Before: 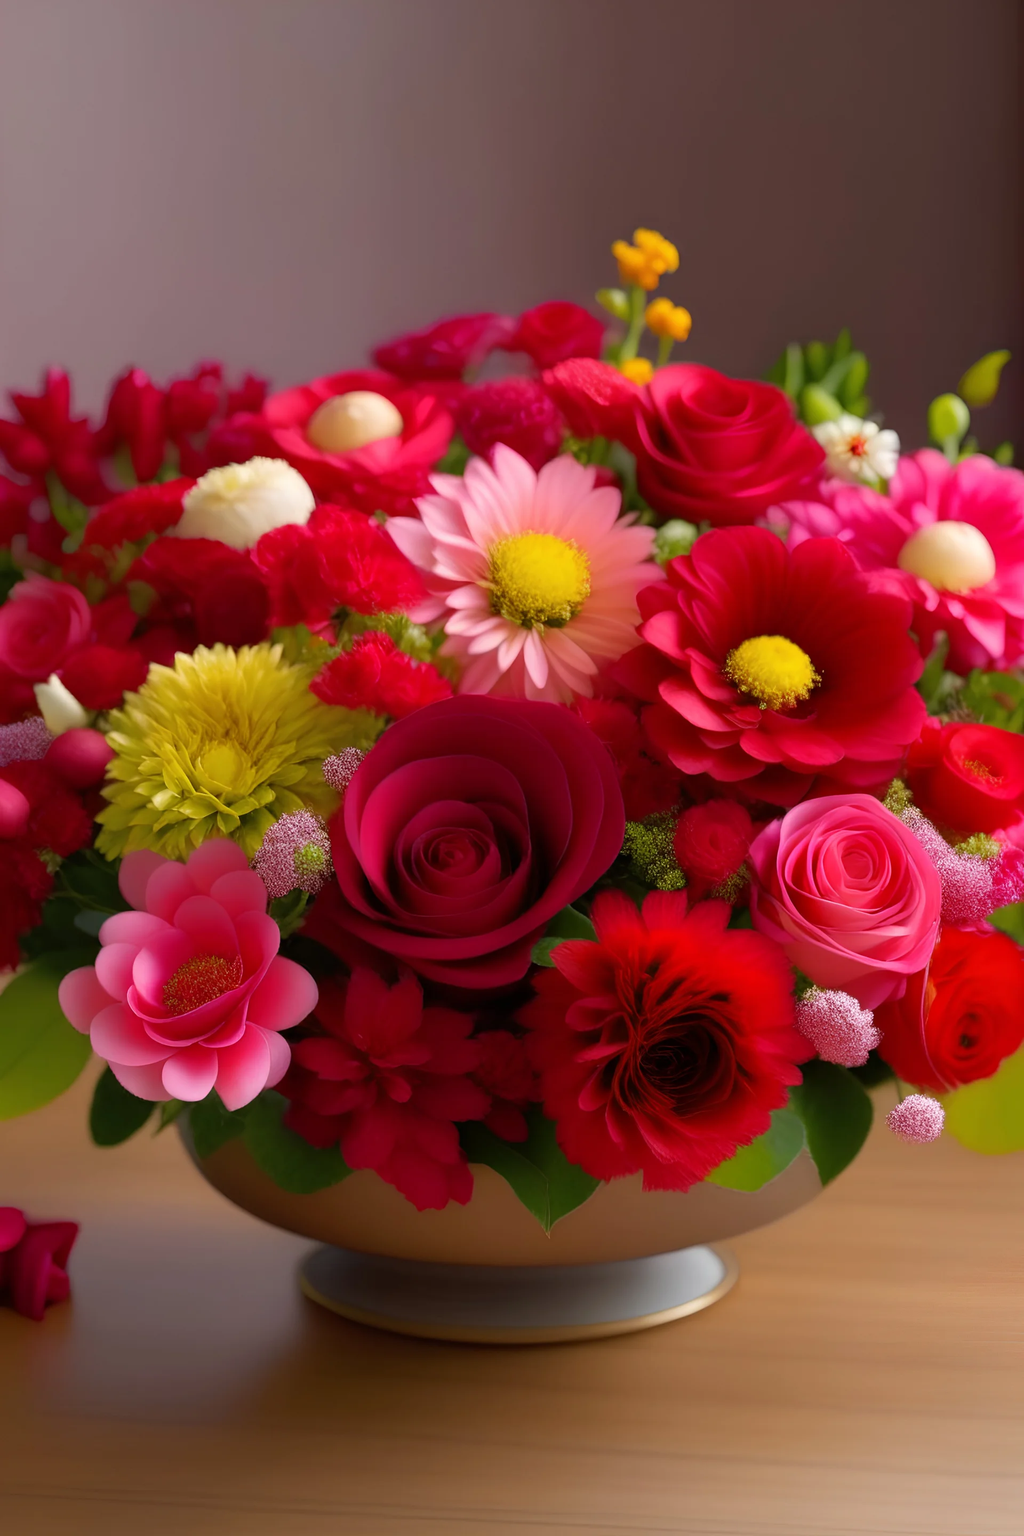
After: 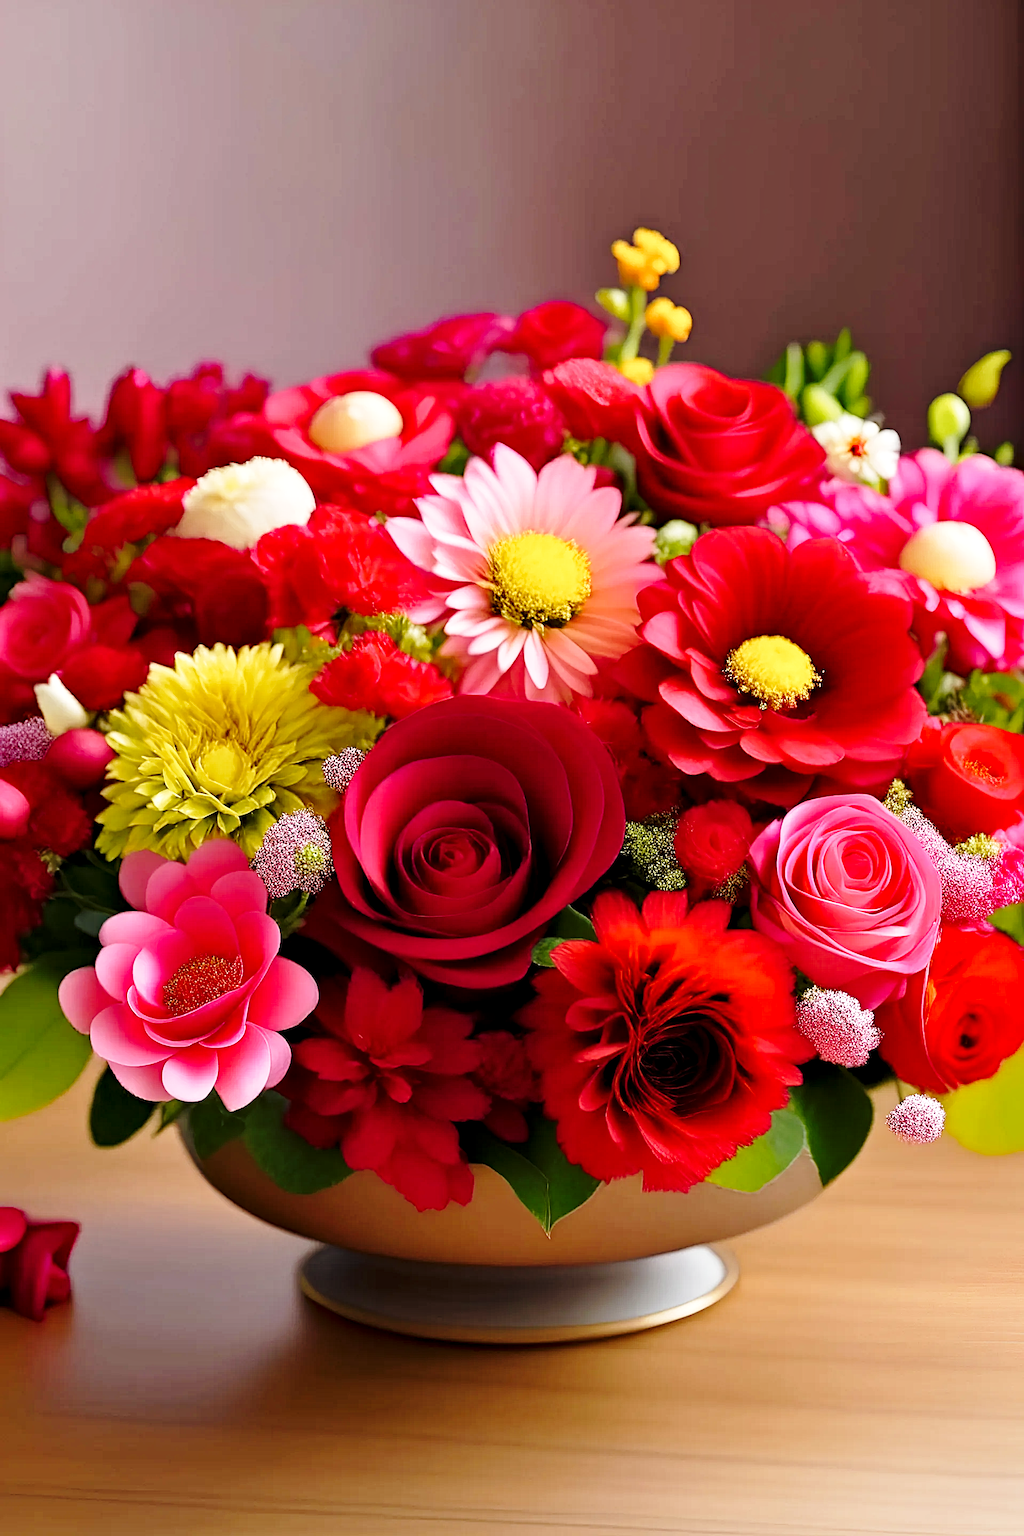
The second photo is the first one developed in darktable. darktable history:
sharpen: on, module defaults
base curve: curves: ch0 [(0, 0) (0.028, 0.03) (0.121, 0.232) (0.46, 0.748) (0.859, 0.968) (1, 1)], preserve colors none
contrast equalizer: octaves 7, y [[0.5, 0.542, 0.583, 0.625, 0.667, 0.708], [0.5 ×6], [0.5 ×6], [0 ×6], [0 ×6]]
